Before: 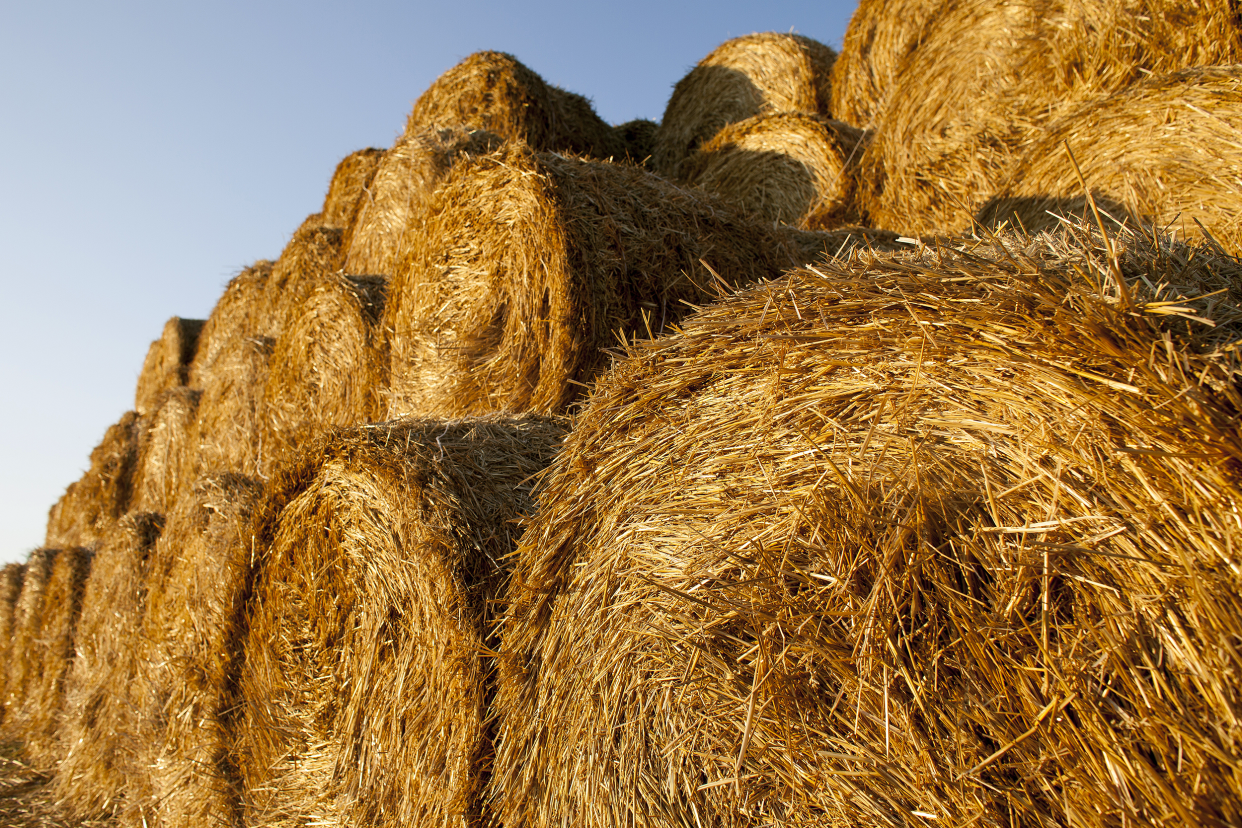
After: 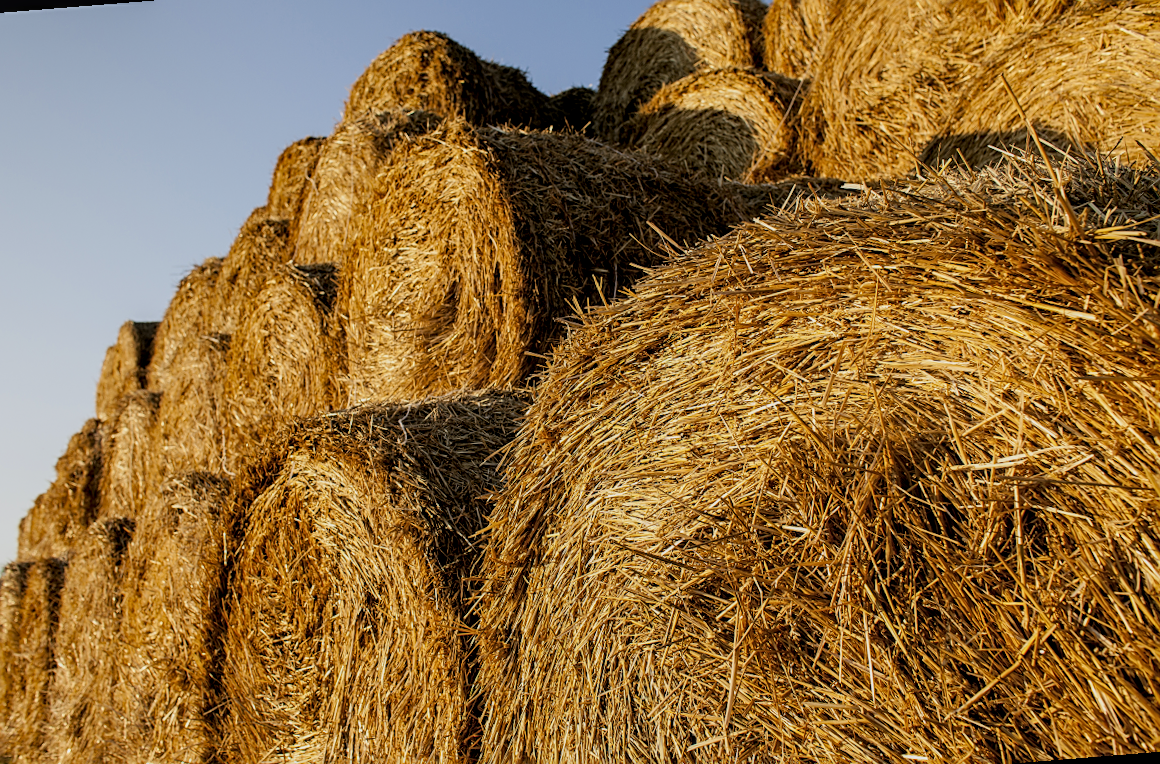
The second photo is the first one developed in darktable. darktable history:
rotate and perspective: rotation -4.57°, crop left 0.054, crop right 0.944, crop top 0.087, crop bottom 0.914
local contrast: detail 130%
sharpen: on, module defaults
filmic rgb: black relative exposure -7.65 EV, white relative exposure 4.56 EV, hardness 3.61, color science v6 (2022)
